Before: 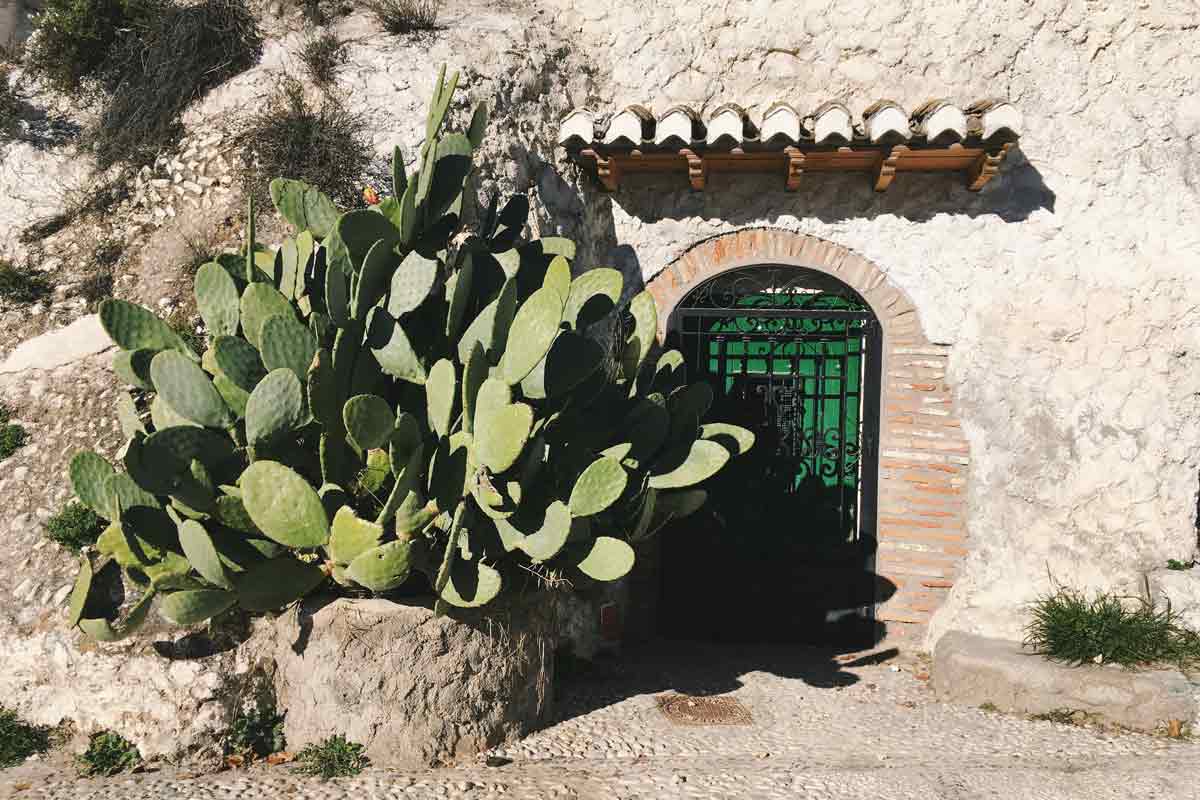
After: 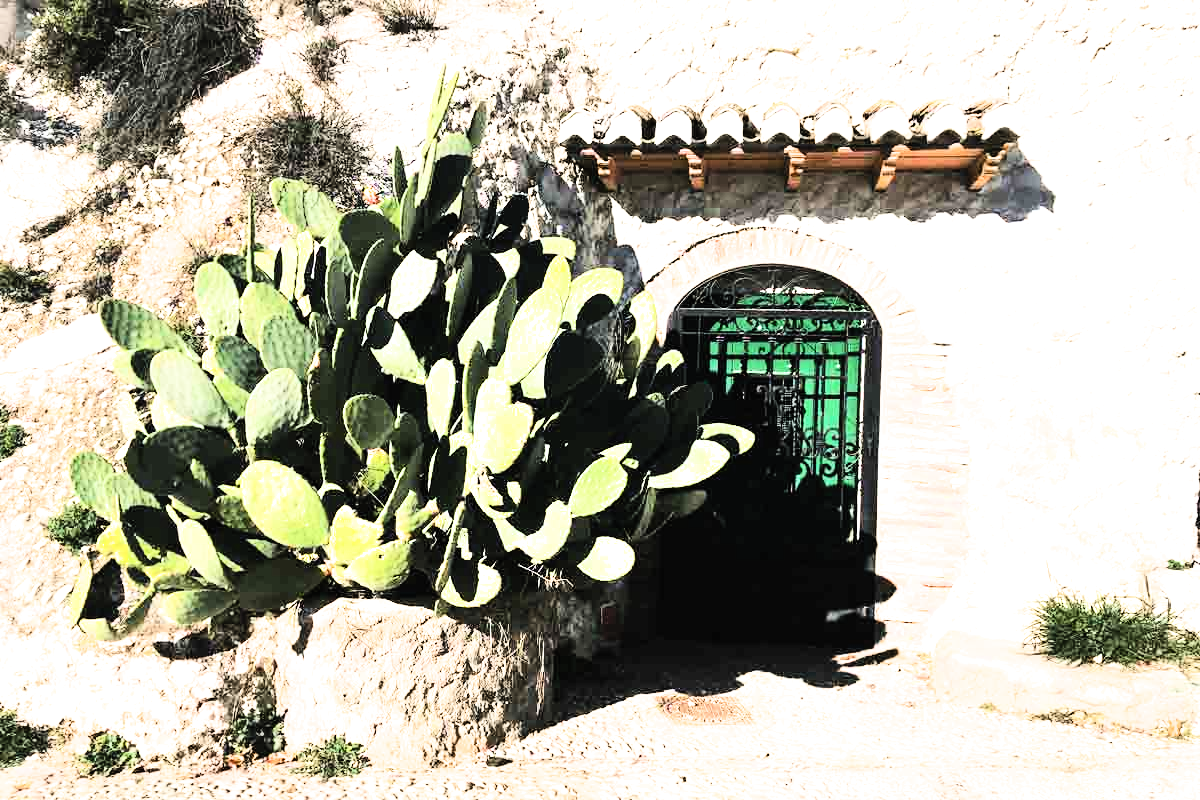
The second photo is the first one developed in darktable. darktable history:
filmic rgb: black relative exposure -5.42 EV, white relative exposure 2.85 EV, dynamic range scaling -37.73%, hardness 4, contrast 1.605, highlights saturation mix -0.93%
exposure: black level correction 0, exposure 1.2 EV, compensate highlight preservation false
contrast brightness saturation: contrast 0.2, brightness 0.15, saturation 0.14
